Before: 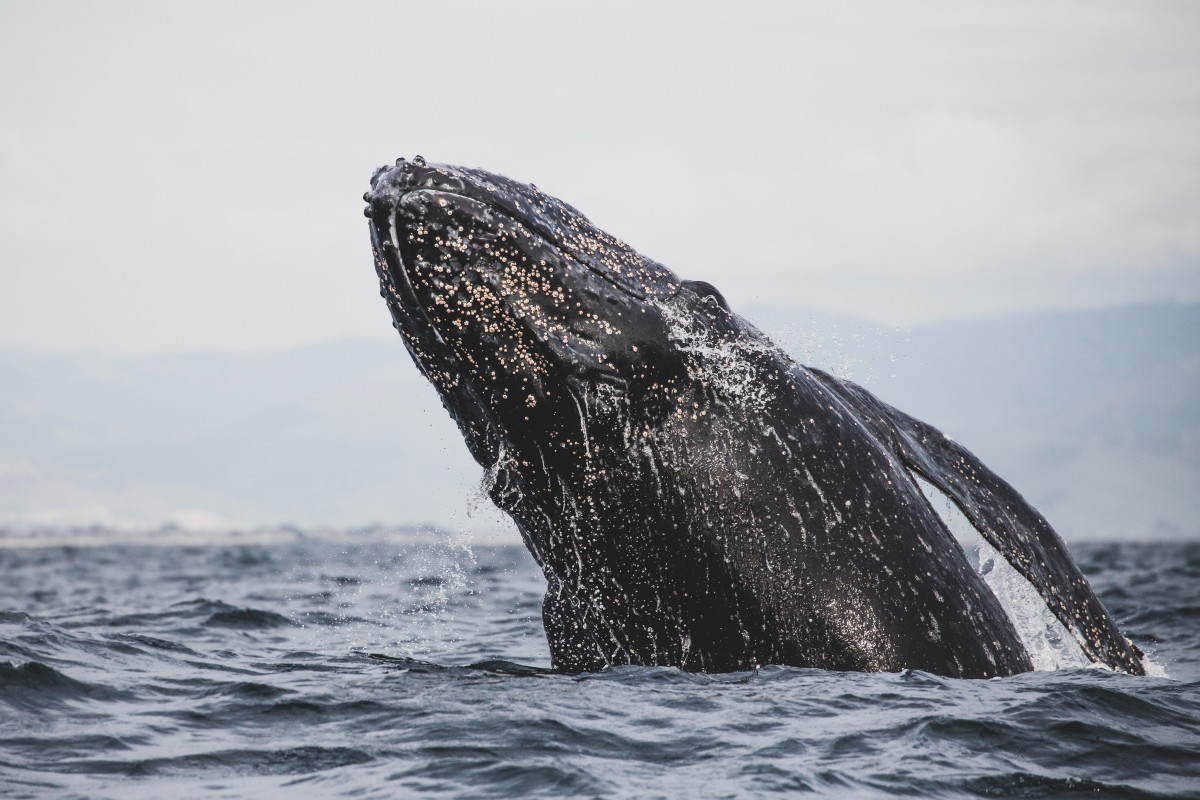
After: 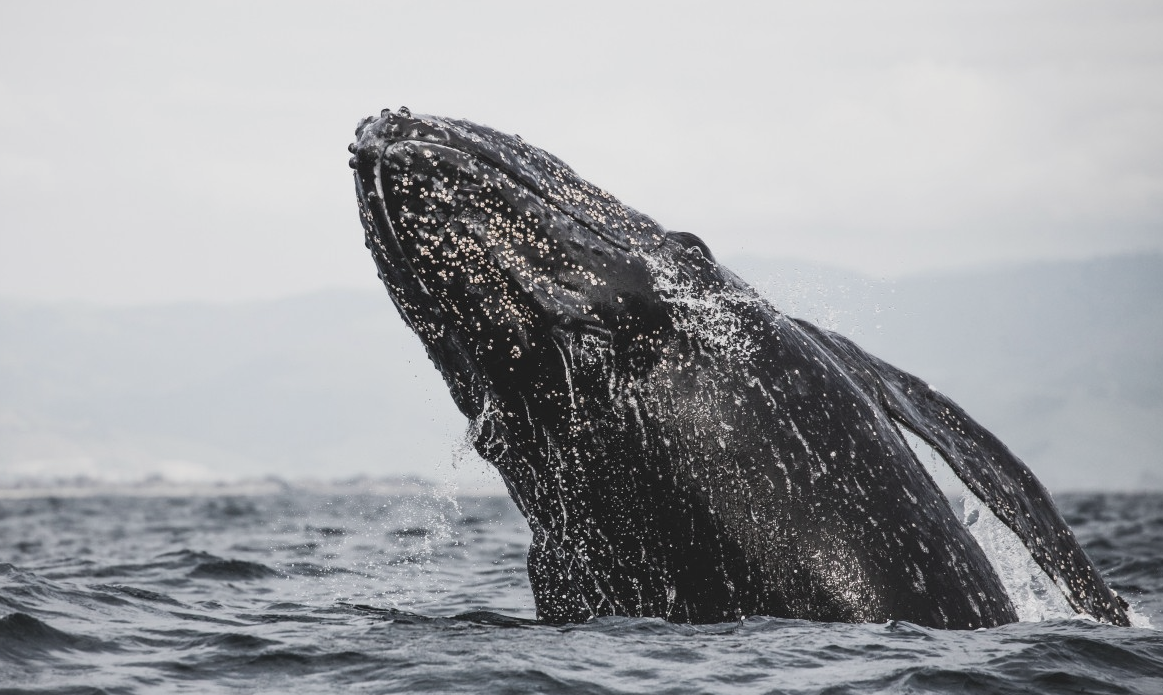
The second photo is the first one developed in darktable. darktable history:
crop: left 1.316%, top 6.161%, right 1.695%, bottom 6.931%
color correction: highlights b* -0.034, saturation 0.57
tone equalizer: edges refinement/feathering 500, mask exposure compensation -1.57 EV, preserve details guided filter
